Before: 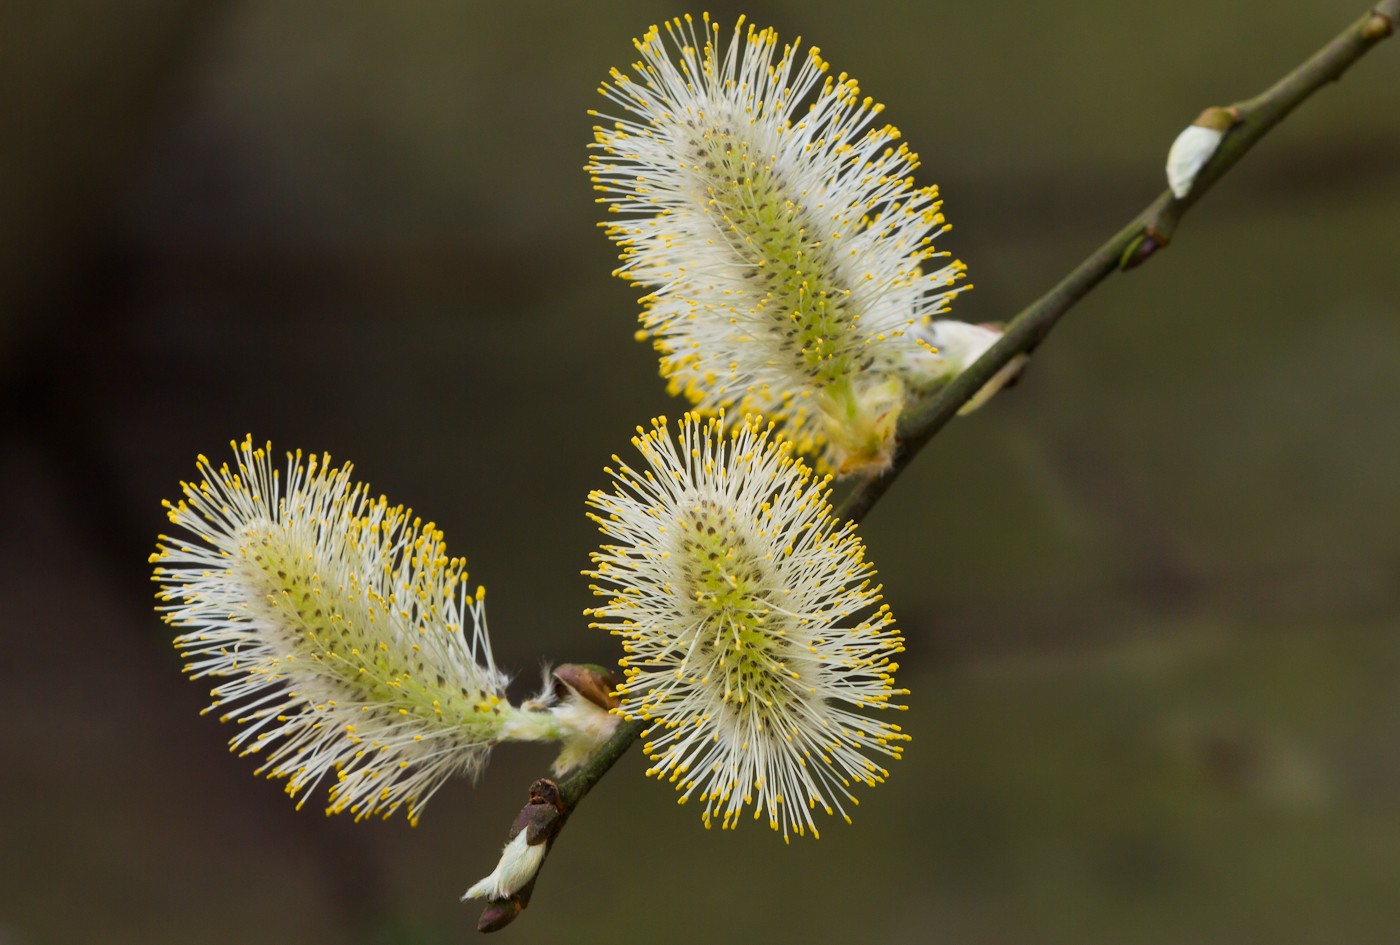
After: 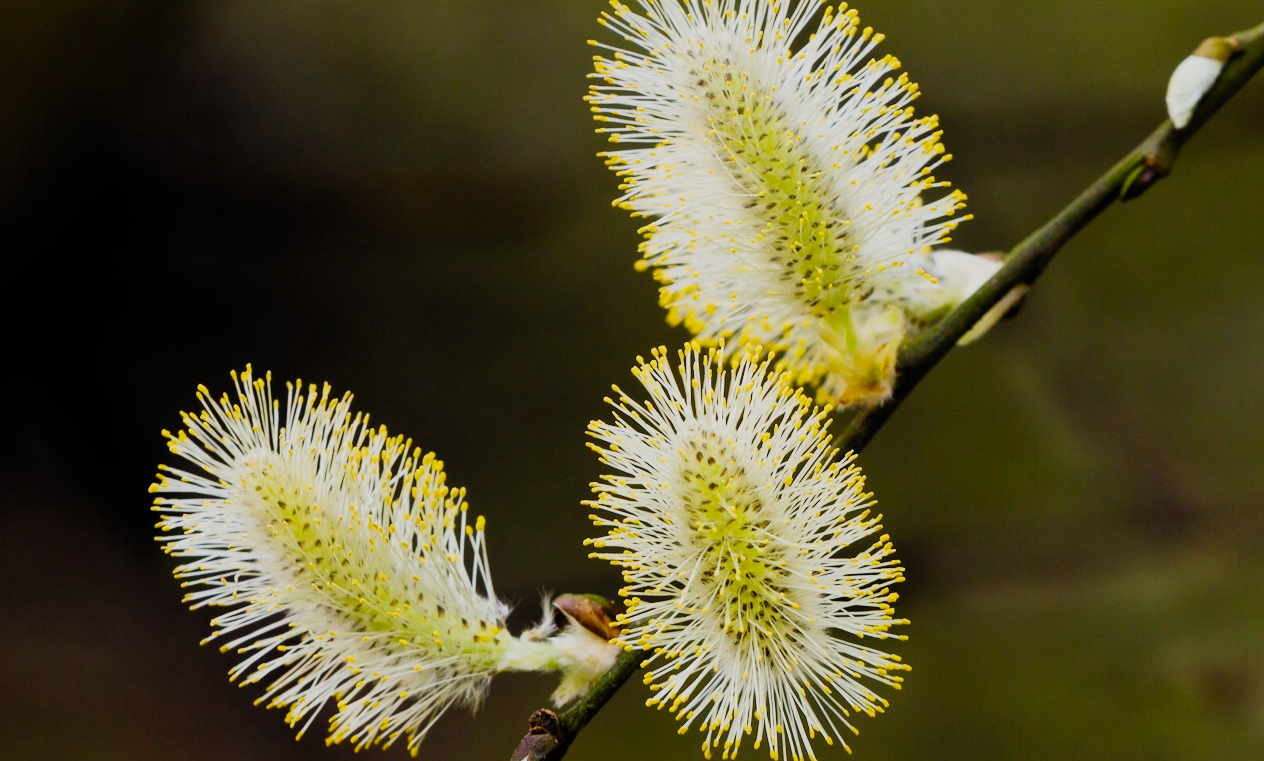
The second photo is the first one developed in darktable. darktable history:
contrast brightness saturation: contrast 0.2, brightness 0.158, saturation 0.221
crop: top 7.496%, right 9.682%, bottom 11.951%
filmic rgb: black relative exposure -6.09 EV, white relative exposure 6.94 EV, hardness 2.24, add noise in highlights 0.002, preserve chrominance no, color science v3 (2019), use custom middle-gray values true, contrast in highlights soft
shadows and highlights: shadows -25.24, highlights 49.13, soften with gaussian
